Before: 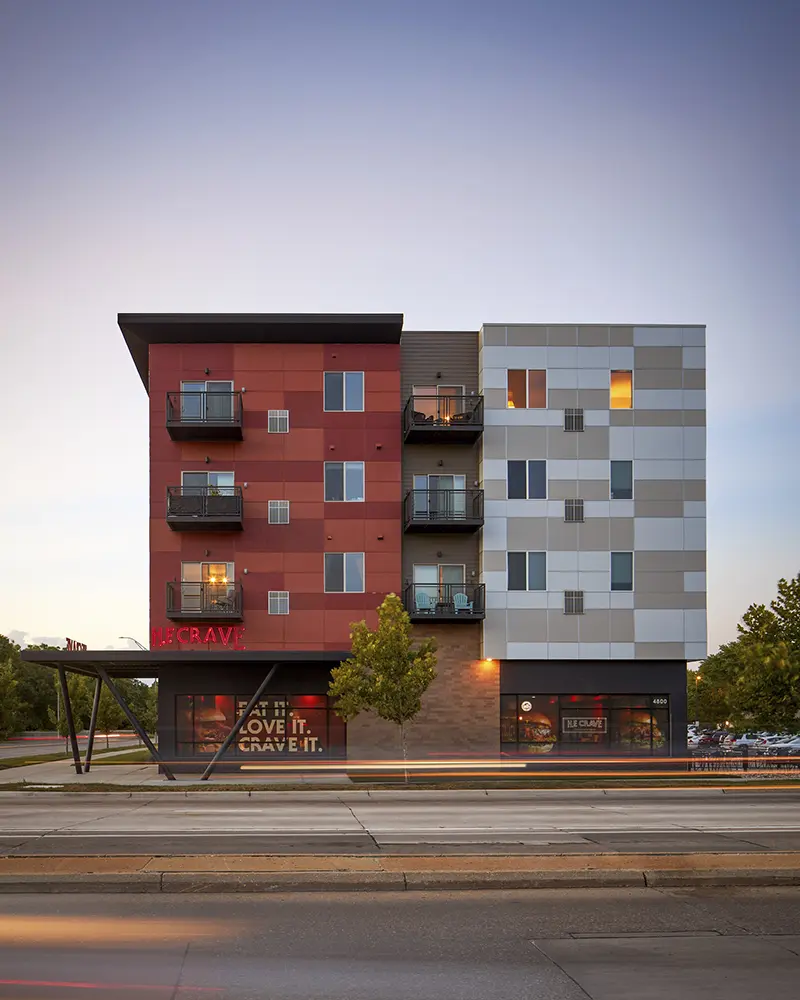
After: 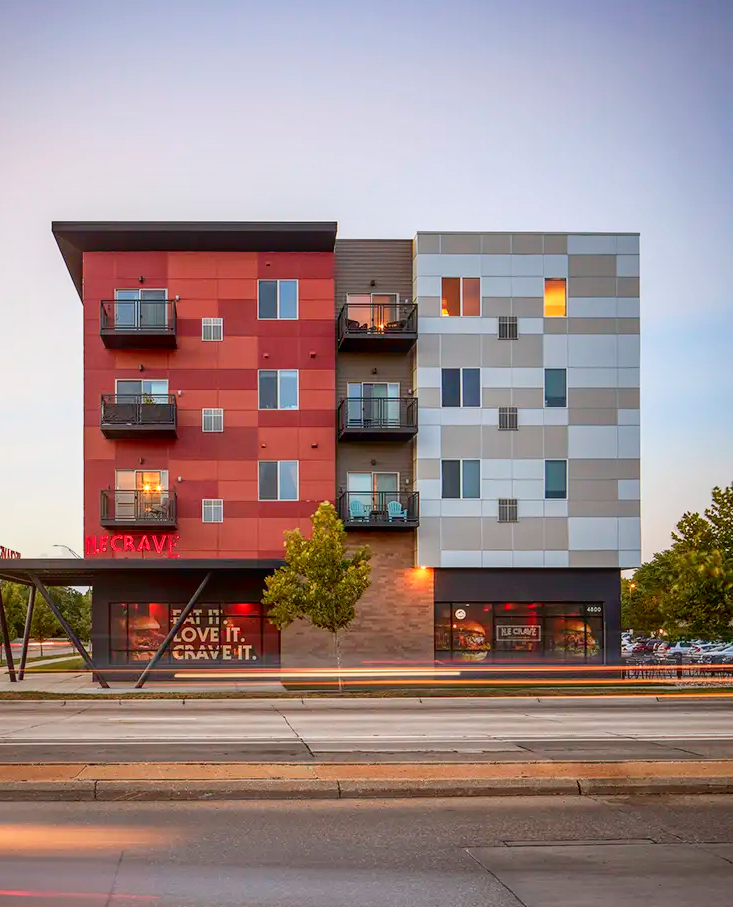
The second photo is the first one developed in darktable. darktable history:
local contrast: on, module defaults
crop and rotate: left 8.262%, top 9.226%
tone curve: curves: ch0 [(0, 0.047) (0.199, 0.263) (0.47, 0.555) (0.805, 0.839) (1, 0.962)], color space Lab, linked channels, preserve colors none
